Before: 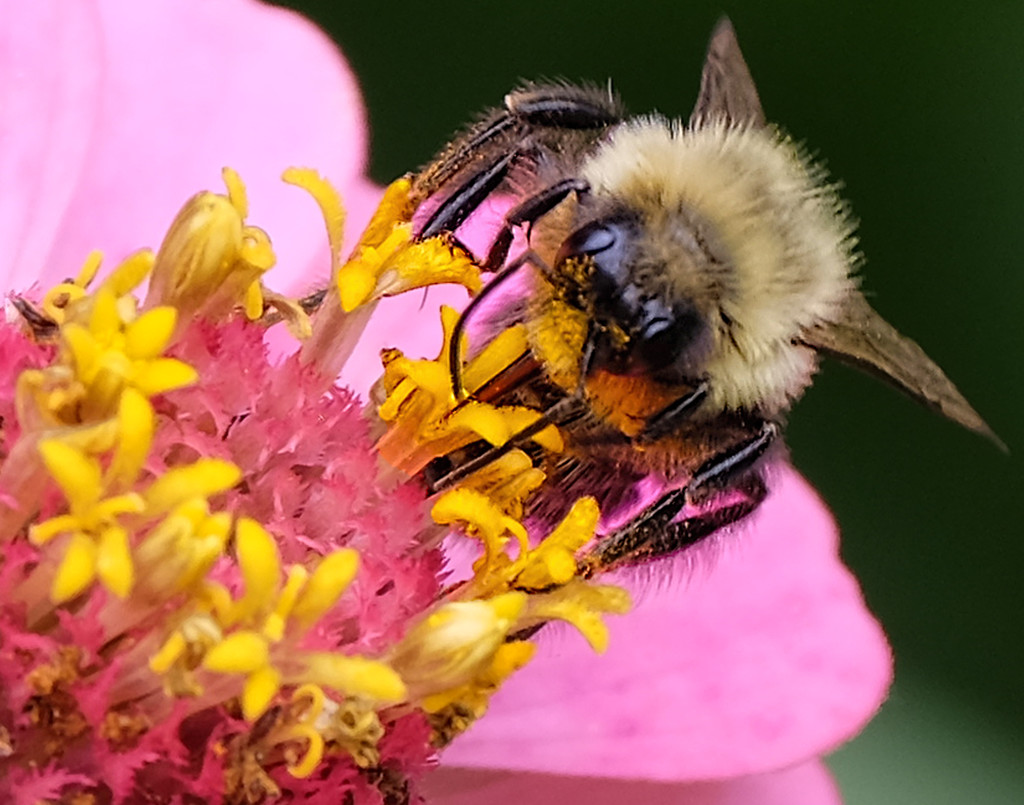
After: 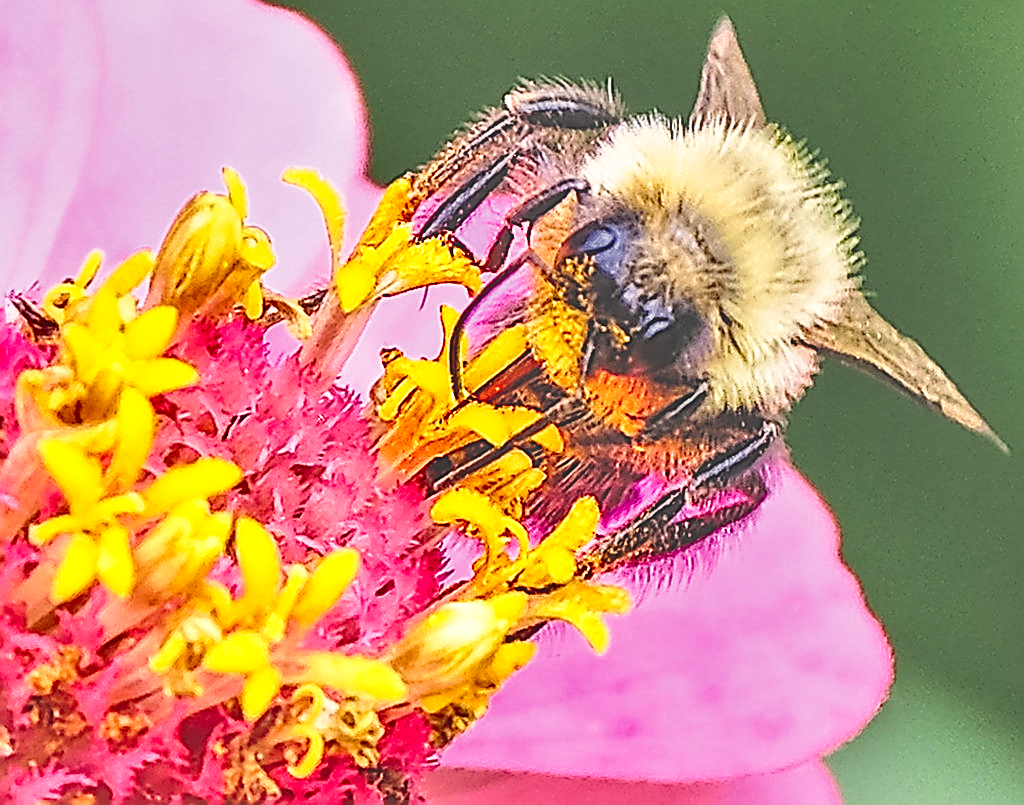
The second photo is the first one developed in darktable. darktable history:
local contrast: on, module defaults
exposure: black level correction -0.024, exposure -0.12 EV, compensate highlight preservation false
color zones: curves: ch0 [(0, 0.497) (0.143, 0.5) (0.286, 0.5) (0.429, 0.483) (0.571, 0.116) (0.714, -0.006) (0.857, 0.28) (1, 0.497)]
contrast brightness saturation: contrast 0.177, saturation 0.295
base curve: curves: ch0 [(0, 0) (0.028, 0.03) (0.121, 0.232) (0.46, 0.748) (0.859, 0.968) (1, 1)], preserve colors none
sharpen: amount 1.995
shadows and highlights: soften with gaussian
tone equalizer: -7 EV 0.153 EV, -6 EV 0.614 EV, -5 EV 1.15 EV, -4 EV 1.34 EV, -3 EV 1.18 EV, -2 EV 0.6 EV, -1 EV 0.167 EV
